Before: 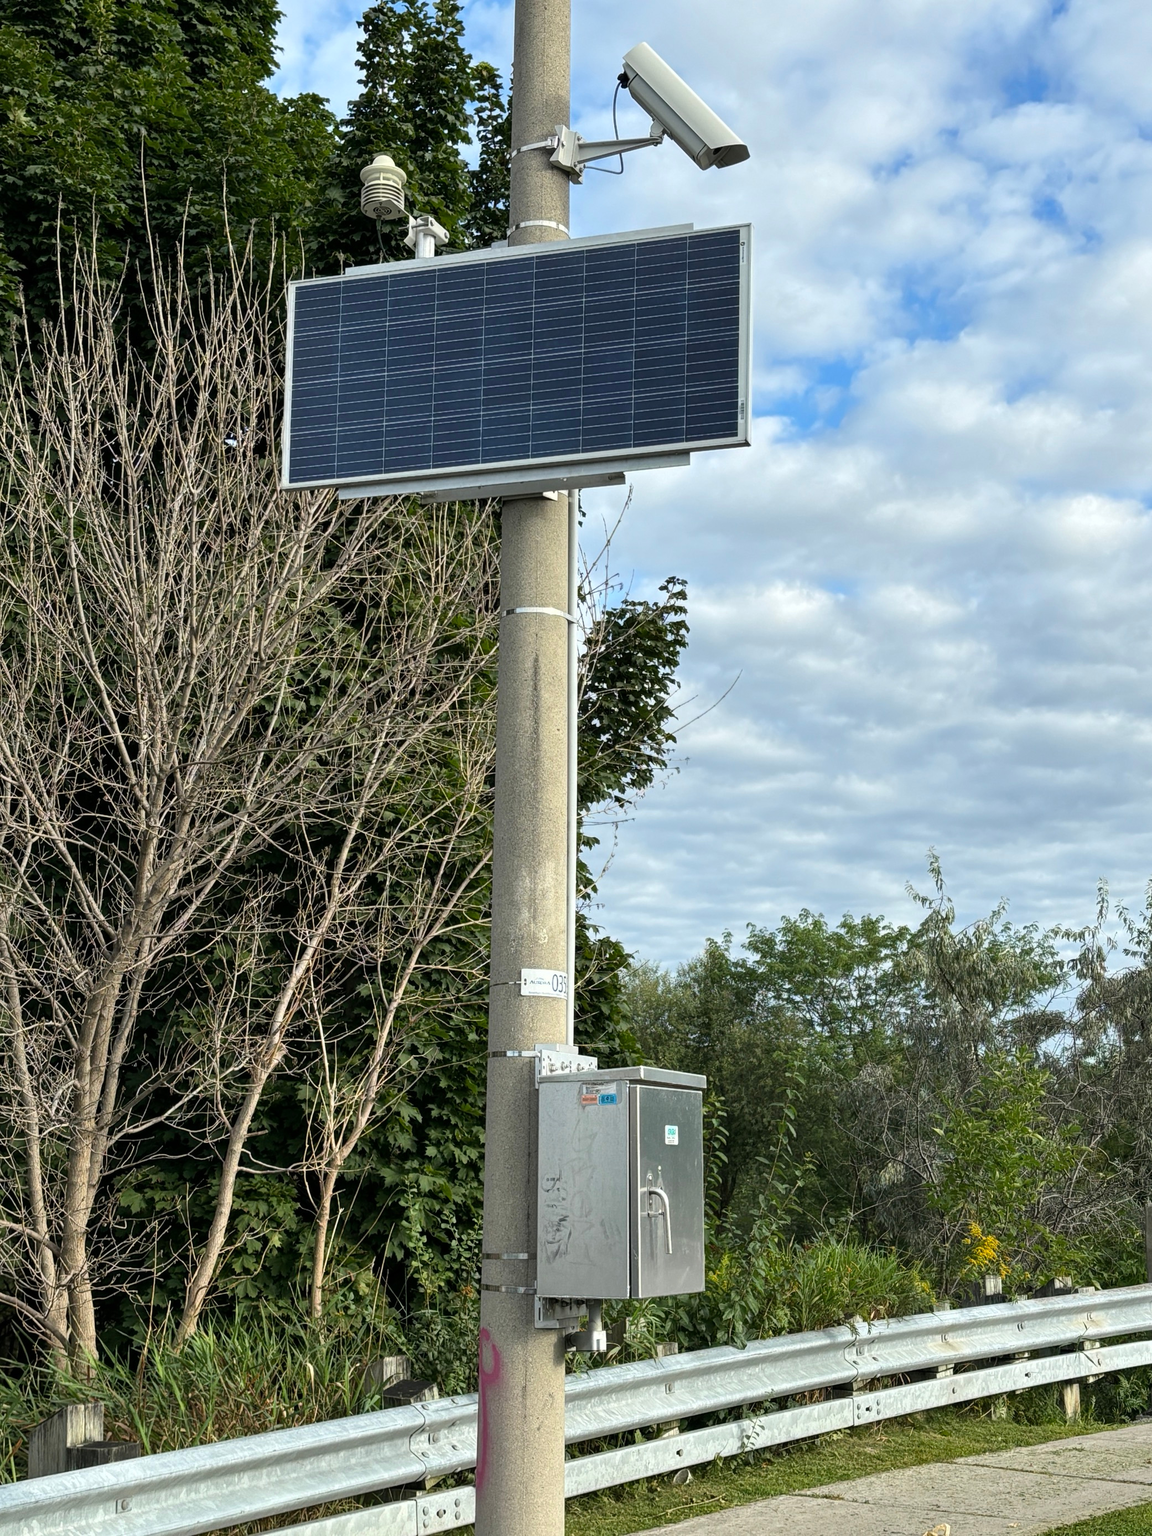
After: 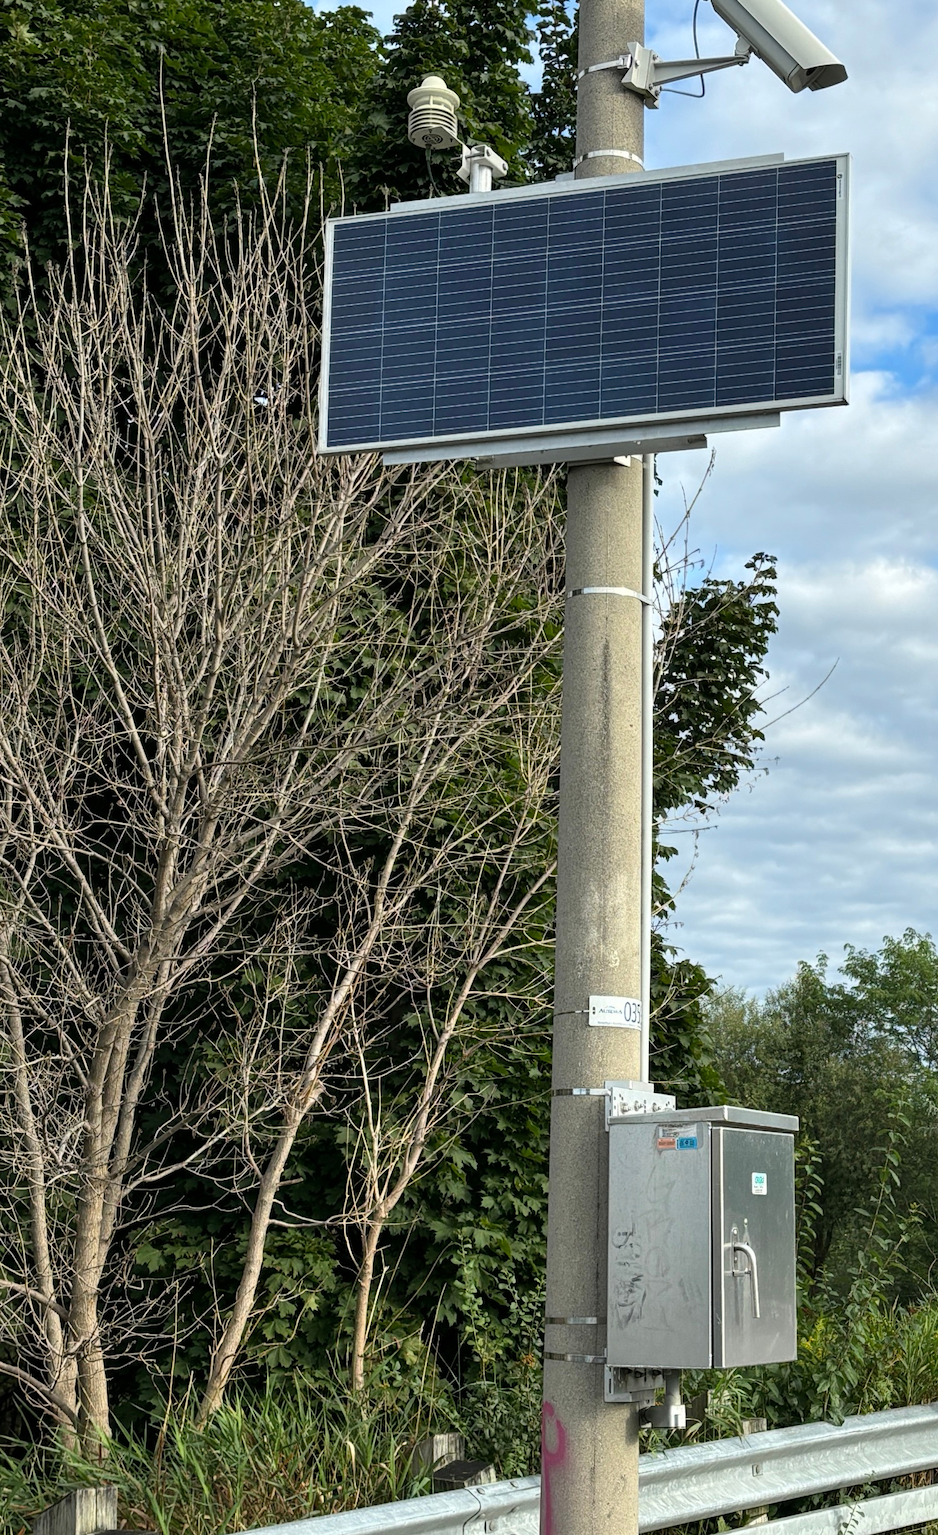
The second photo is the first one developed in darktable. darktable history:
crop: top 5.735%, right 27.867%, bottom 5.781%
